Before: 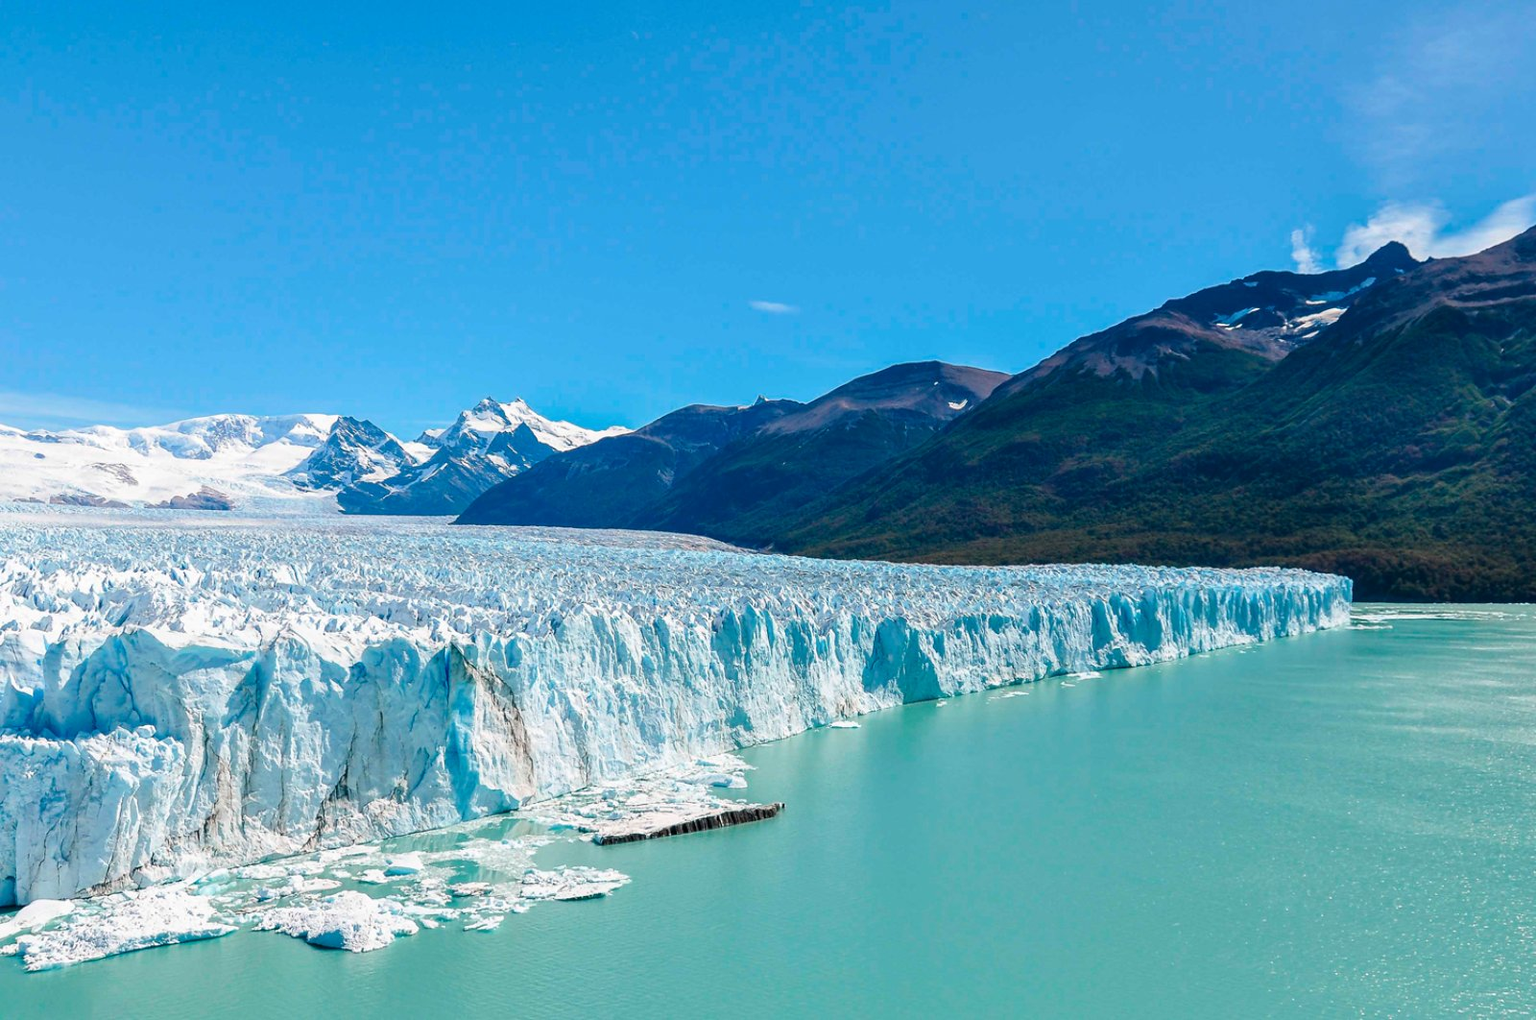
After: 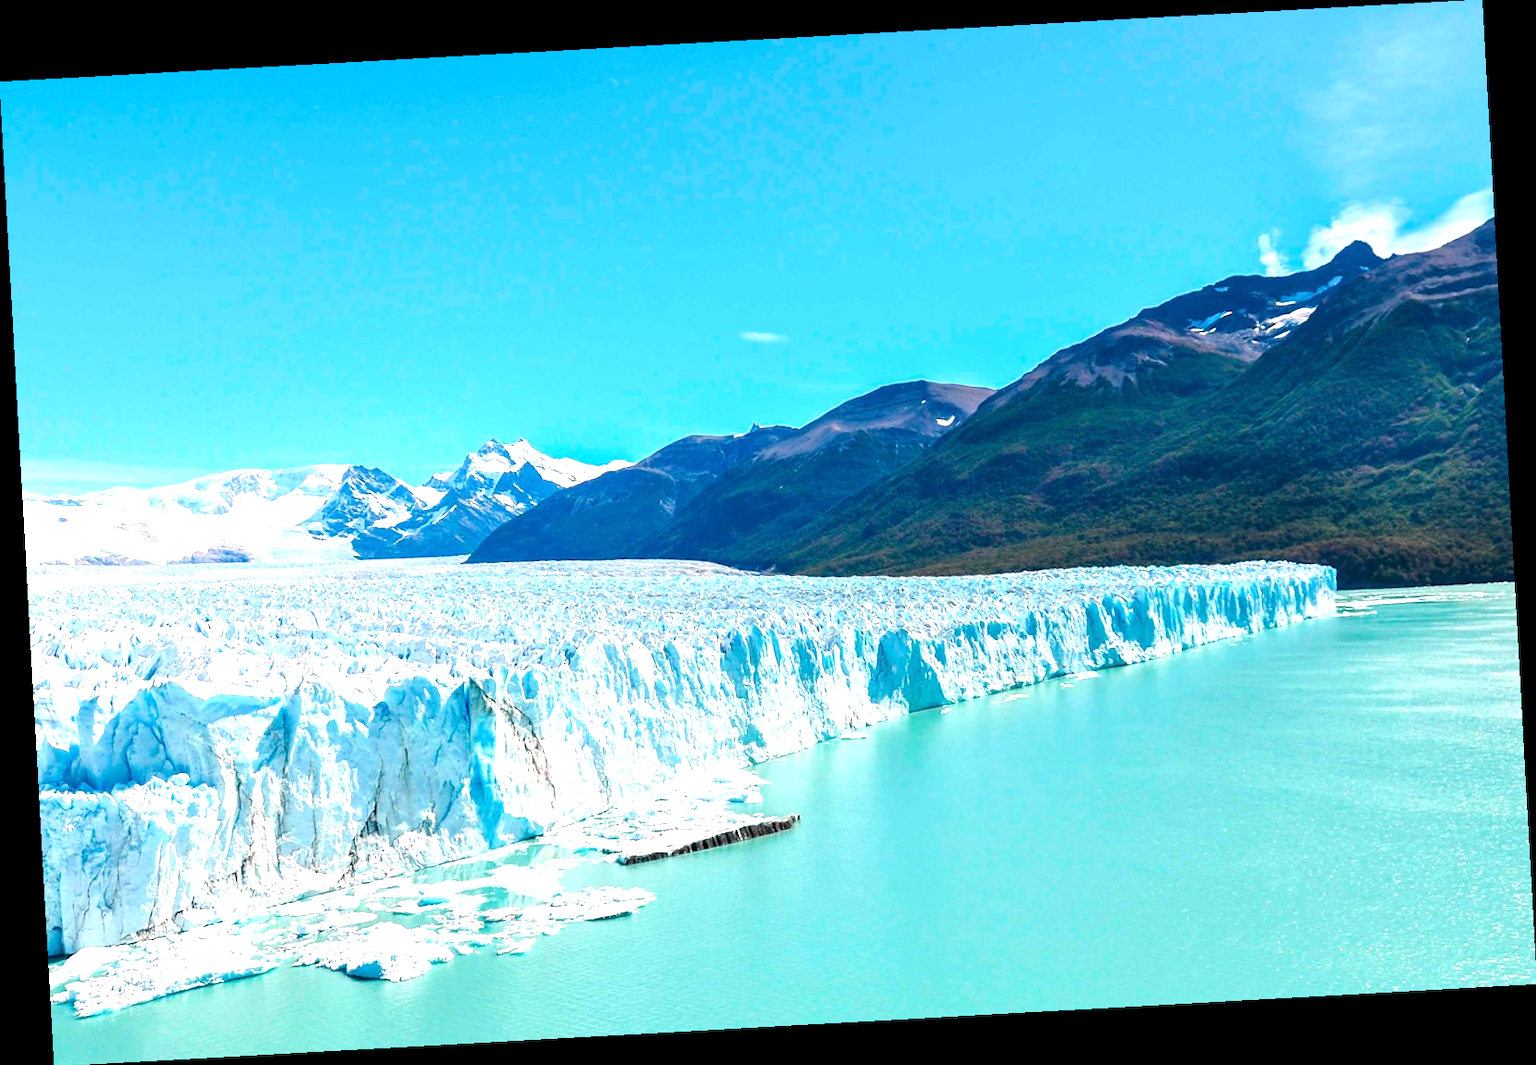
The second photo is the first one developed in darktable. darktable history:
exposure: exposure 1 EV, compensate highlight preservation false
rotate and perspective: rotation -3.18°, automatic cropping off
